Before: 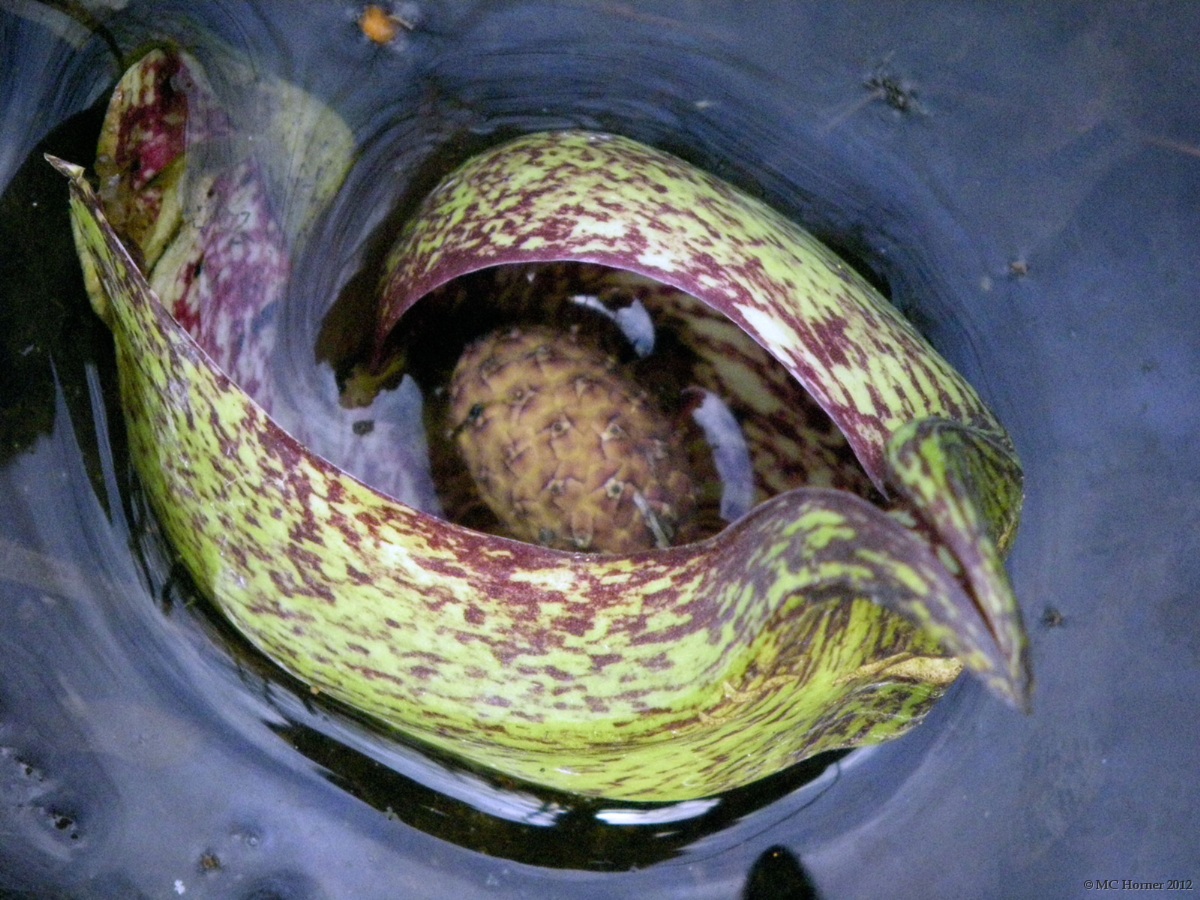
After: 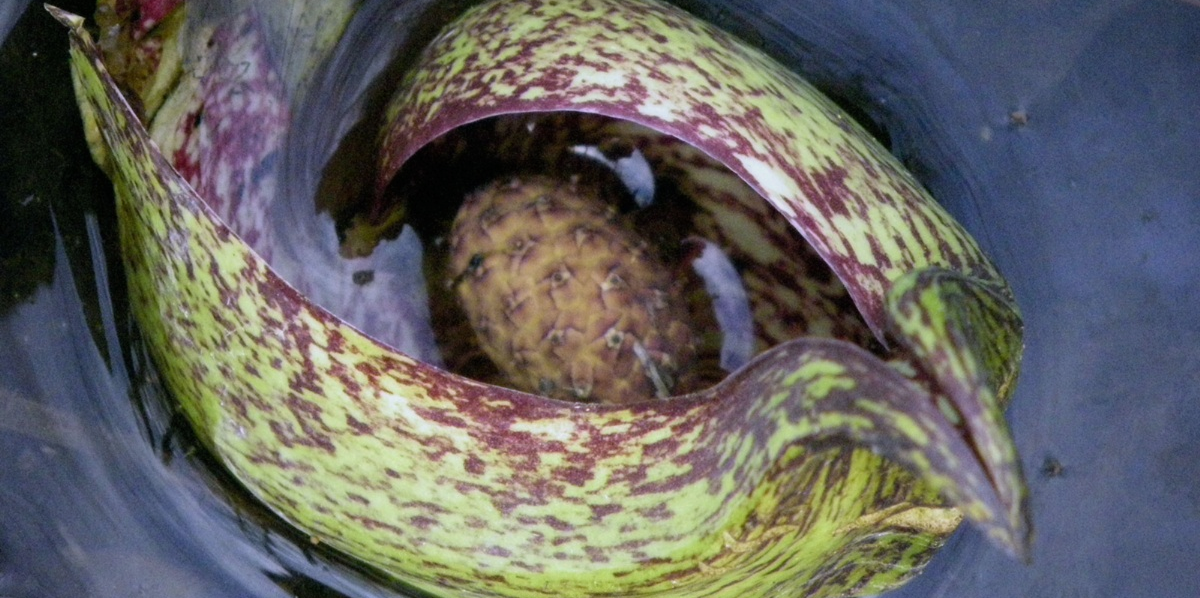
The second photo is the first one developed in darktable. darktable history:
crop: top 16.727%, bottom 16.727%
exposure: exposure -0.21 EV, compensate highlight preservation false
